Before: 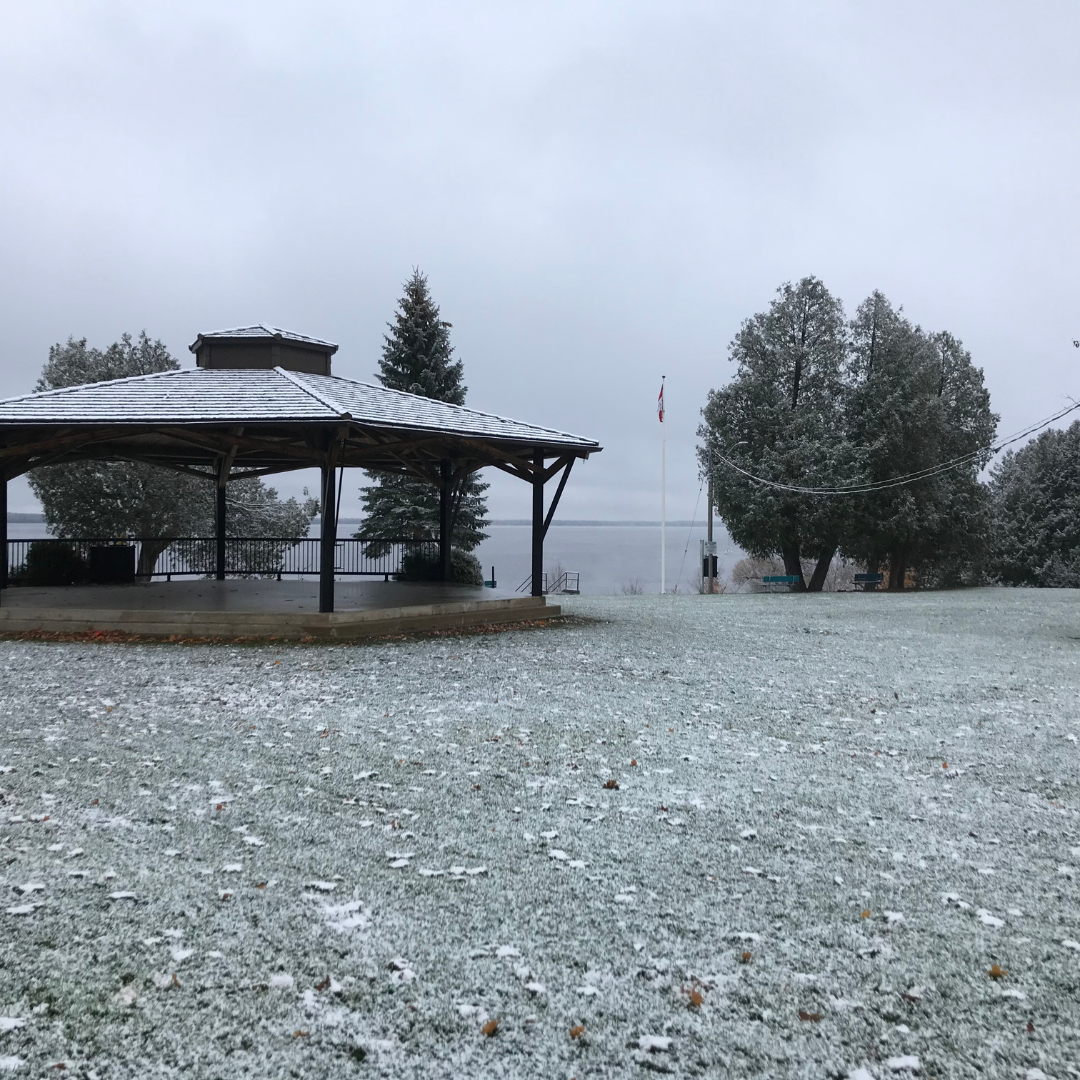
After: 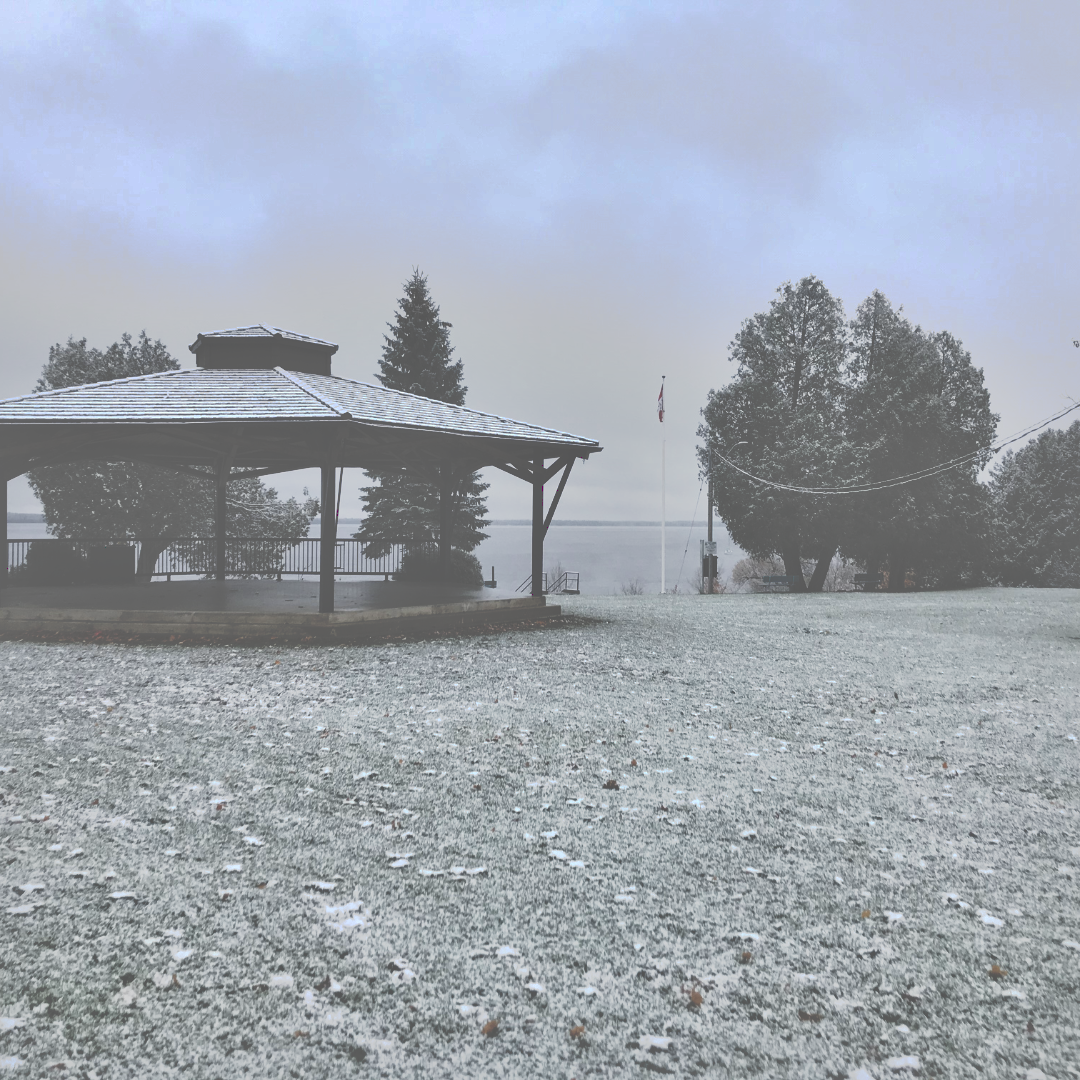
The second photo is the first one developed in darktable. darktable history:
tone curve: curves: ch0 [(0, 0) (0.003, 0.43) (0.011, 0.433) (0.025, 0.434) (0.044, 0.436) (0.069, 0.439) (0.1, 0.442) (0.136, 0.446) (0.177, 0.449) (0.224, 0.454) (0.277, 0.462) (0.335, 0.488) (0.399, 0.524) (0.468, 0.566) (0.543, 0.615) (0.623, 0.666) (0.709, 0.718) (0.801, 0.761) (0.898, 0.801) (1, 1)], preserve colors none
local contrast: mode bilateral grid, contrast 20, coarseness 49, detail 171%, midtone range 0.2
